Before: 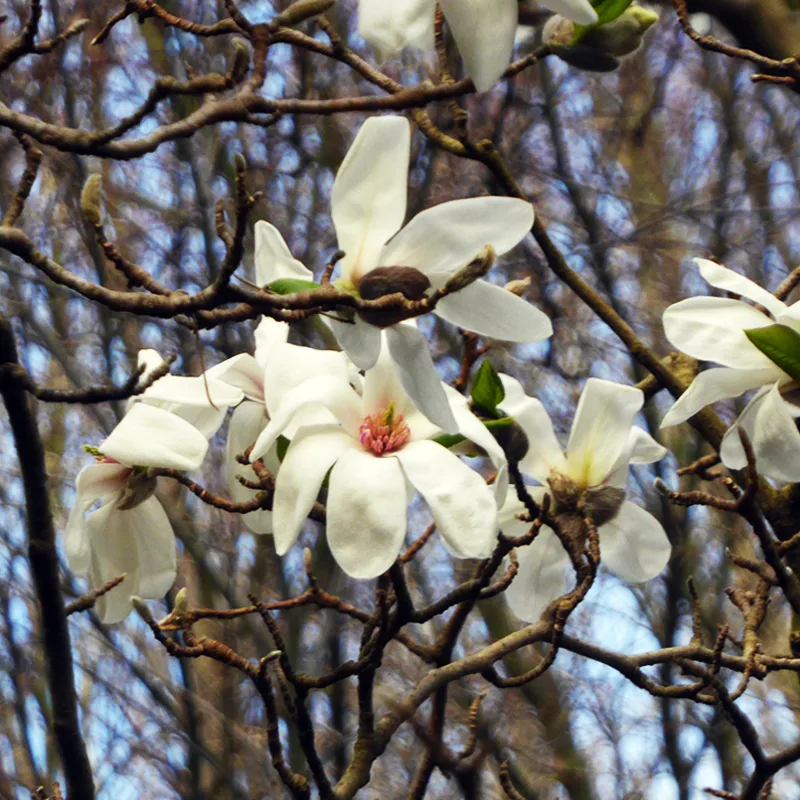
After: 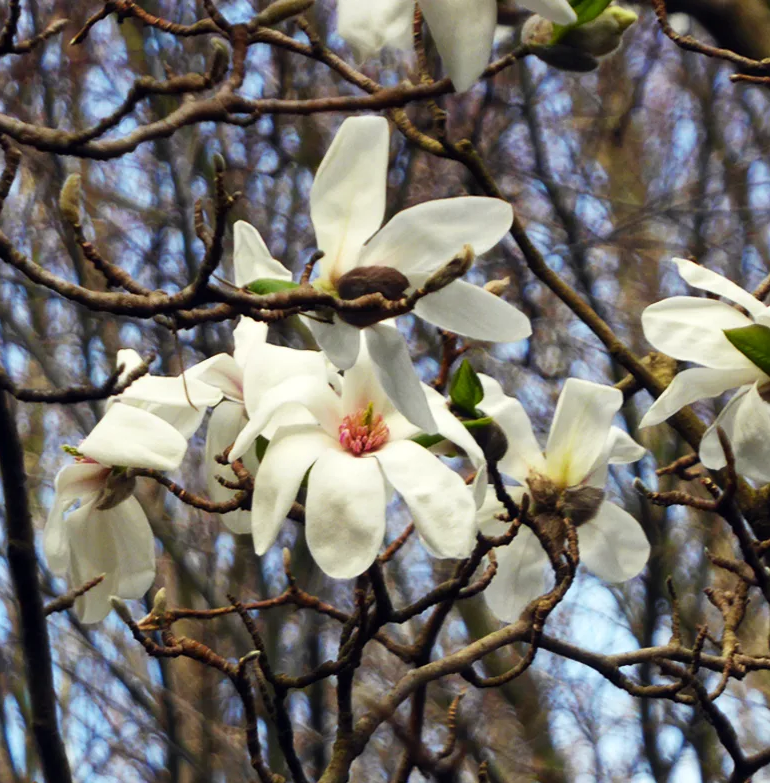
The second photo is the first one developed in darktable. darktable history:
crop and rotate: left 2.646%, right 1.081%, bottom 2.023%
exposure: compensate exposure bias true, compensate highlight preservation false
